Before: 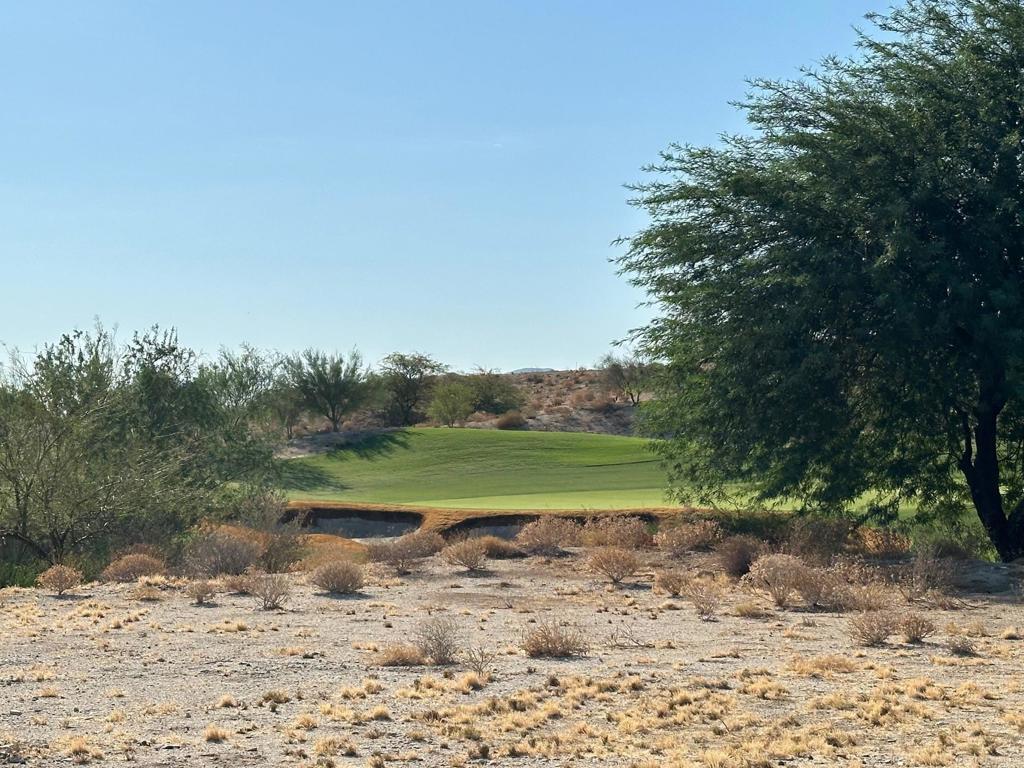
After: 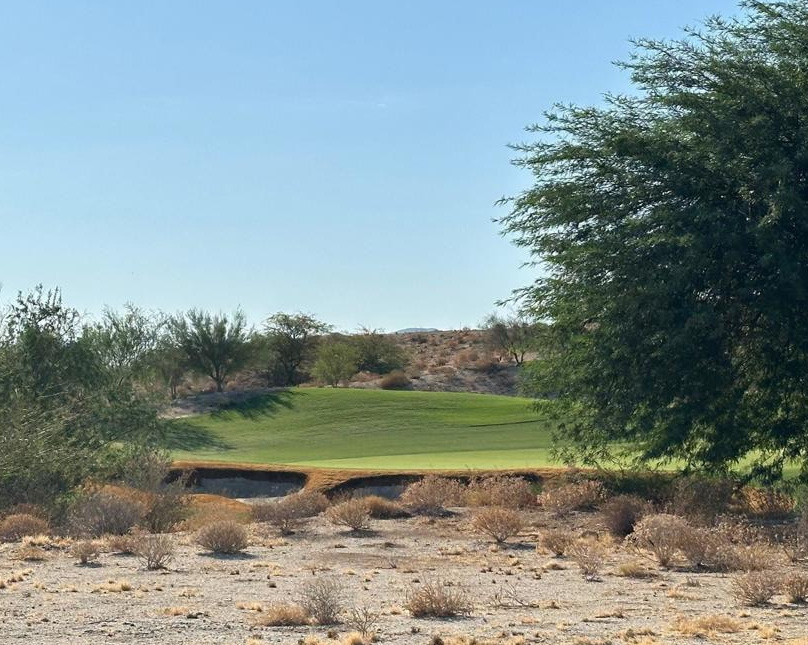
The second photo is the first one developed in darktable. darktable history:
crop: left 11.414%, top 5.324%, right 9.604%, bottom 10.645%
